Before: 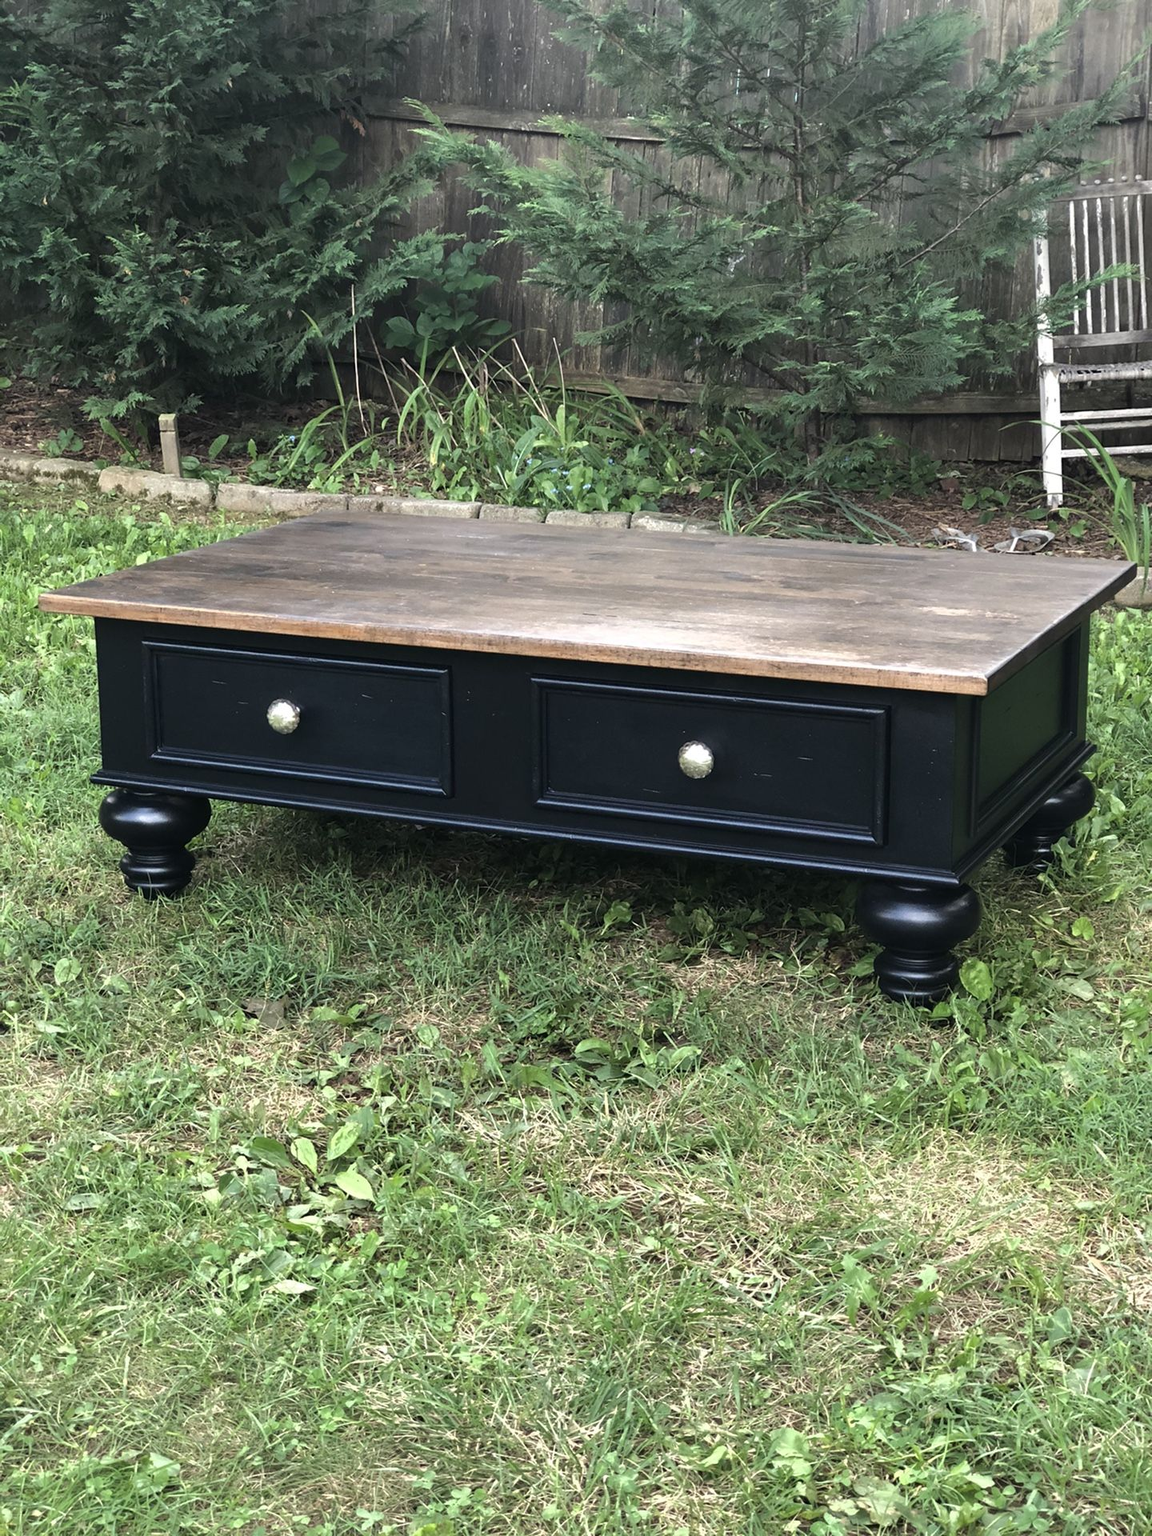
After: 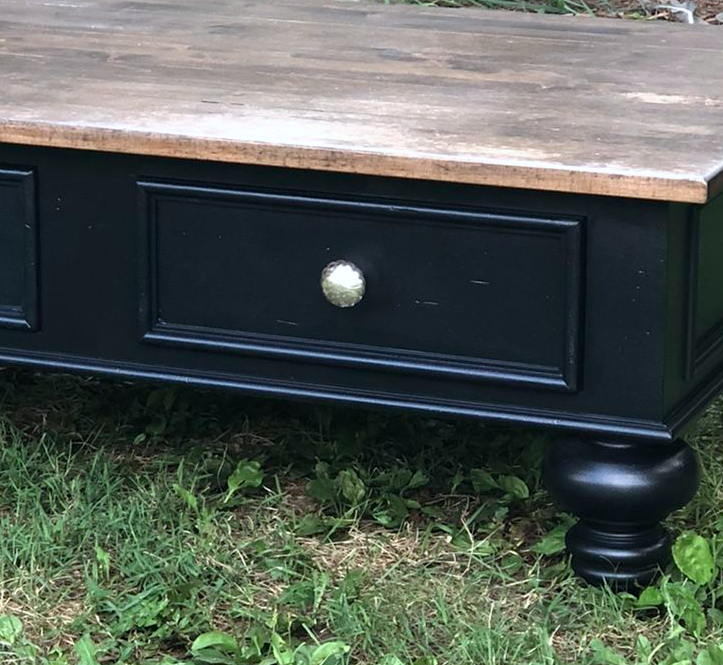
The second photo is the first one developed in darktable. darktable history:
exposure: black level correction 0.001, compensate highlight preservation false
color calibration: x 0.355, y 0.367, temperature 4700.38 K
crop: left 36.607%, top 34.735%, right 13.146%, bottom 30.611%
